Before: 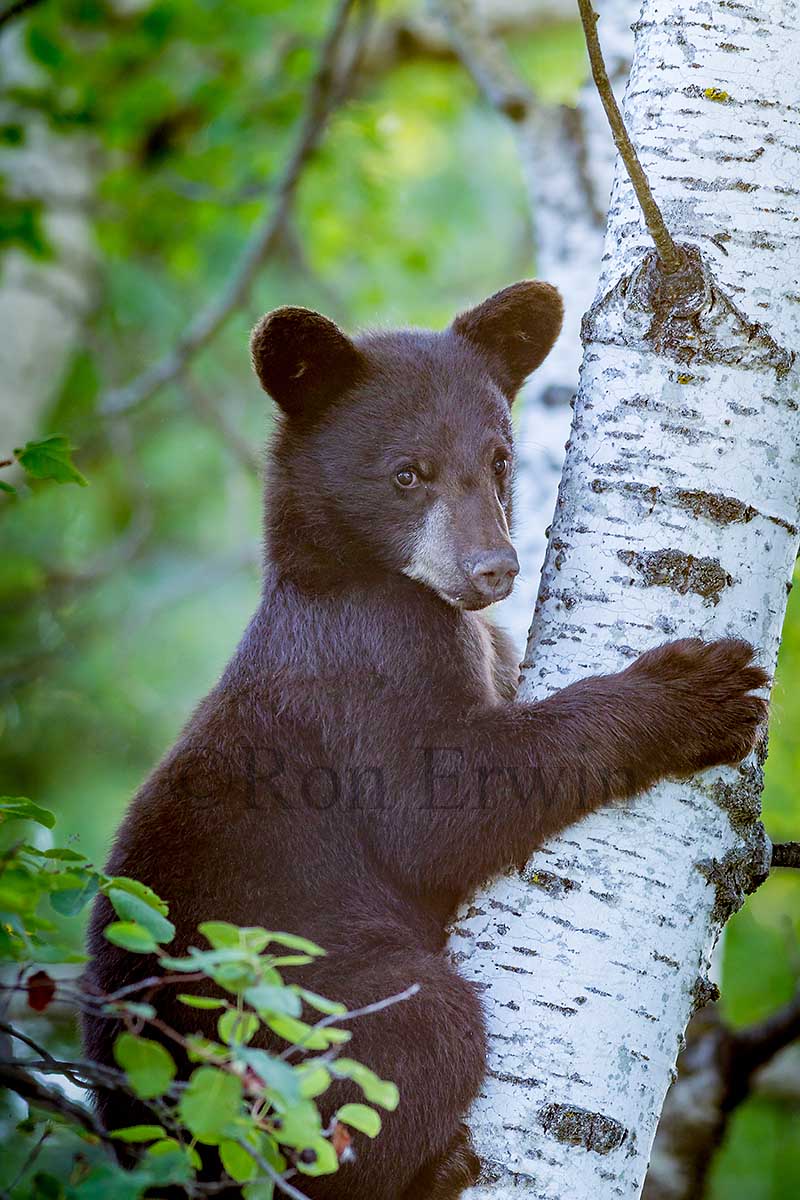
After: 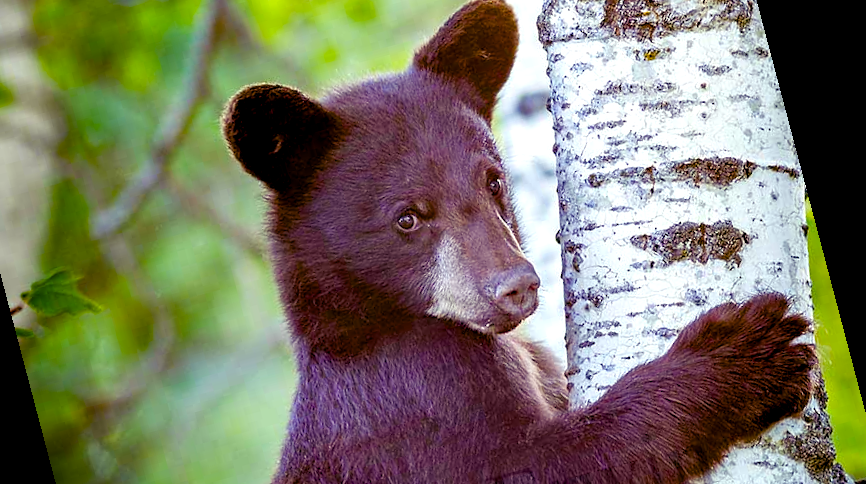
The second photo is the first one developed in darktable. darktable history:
rotate and perspective: rotation -14.8°, crop left 0.1, crop right 0.903, crop top 0.25, crop bottom 0.748
crop: bottom 28.576%
color balance: mode lift, gamma, gain (sRGB), lift [1, 1, 1.022, 1.026]
color balance rgb: shadows lift › luminance -21.66%, shadows lift › chroma 8.98%, shadows lift › hue 283.37°, power › chroma 1.55%, power › hue 25.59°, highlights gain › luminance 6.08%, highlights gain › chroma 2.55%, highlights gain › hue 90°, global offset › luminance -0.87%, perceptual saturation grading › global saturation 27.49%, perceptual saturation grading › highlights -28.39%, perceptual saturation grading › mid-tones 15.22%, perceptual saturation grading › shadows 33.98%, perceptual brilliance grading › highlights 10%, perceptual brilliance grading › mid-tones 5%
